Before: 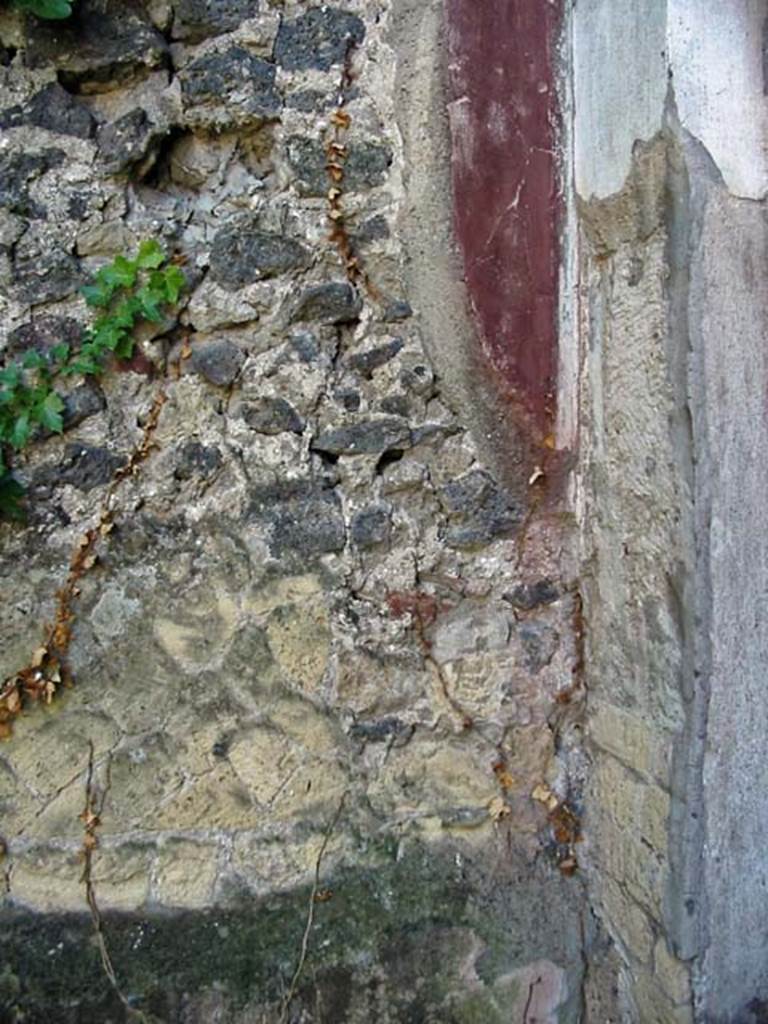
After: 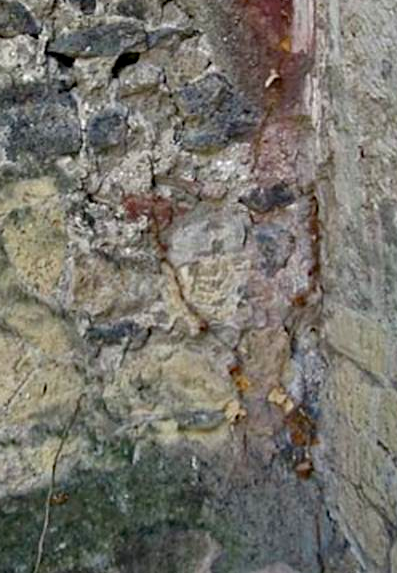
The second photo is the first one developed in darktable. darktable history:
shadows and highlights: shadows -20, white point adjustment -2, highlights -35
exposure: compensate highlight preservation false
crop: left 34.479%, top 38.822%, right 13.718%, bottom 5.172%
haze removal: compatibility mode true, adaptive false
